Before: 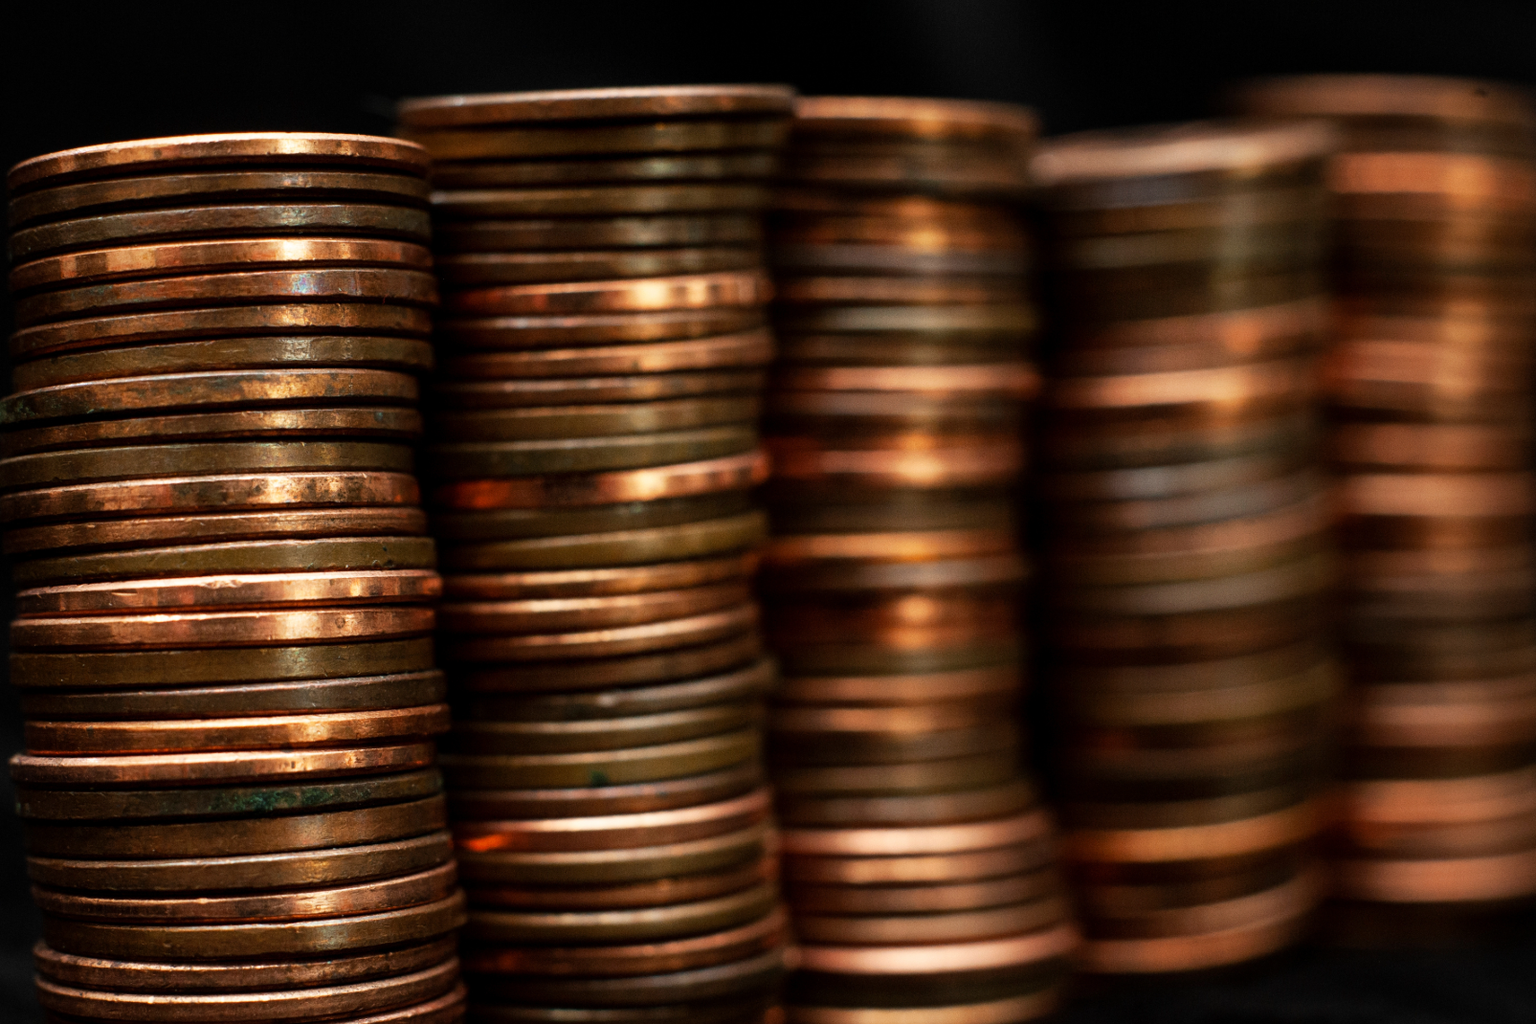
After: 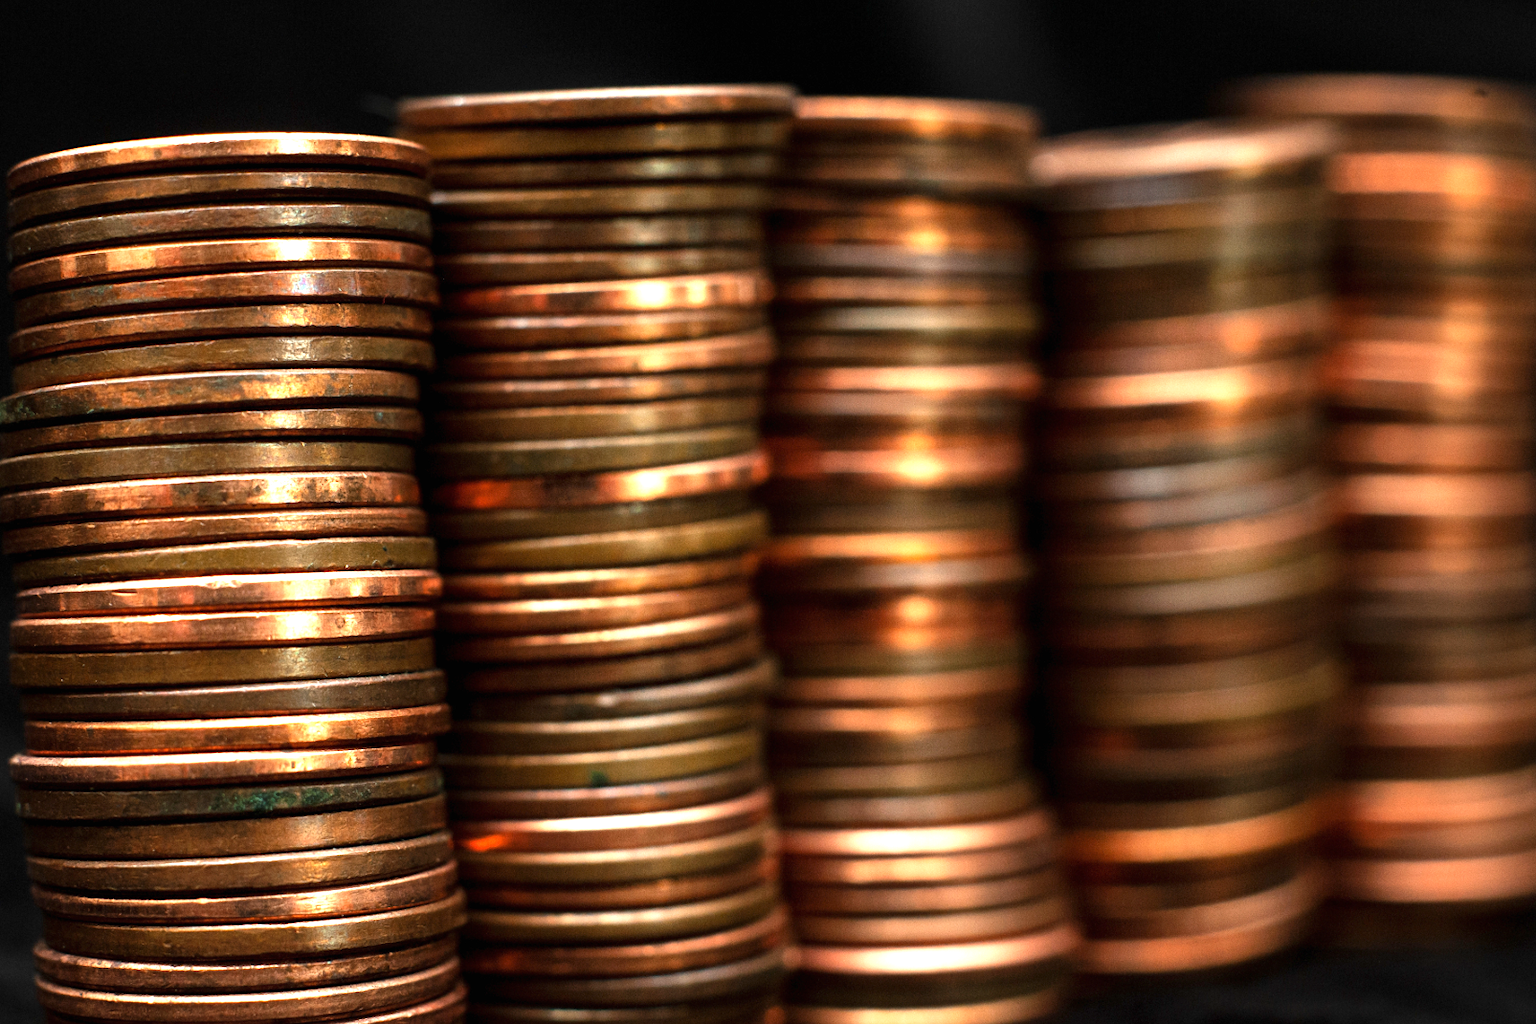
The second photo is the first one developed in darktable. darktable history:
exposure: black level correction 0, exposure 1.124 EV, compensate highlight preservation false
